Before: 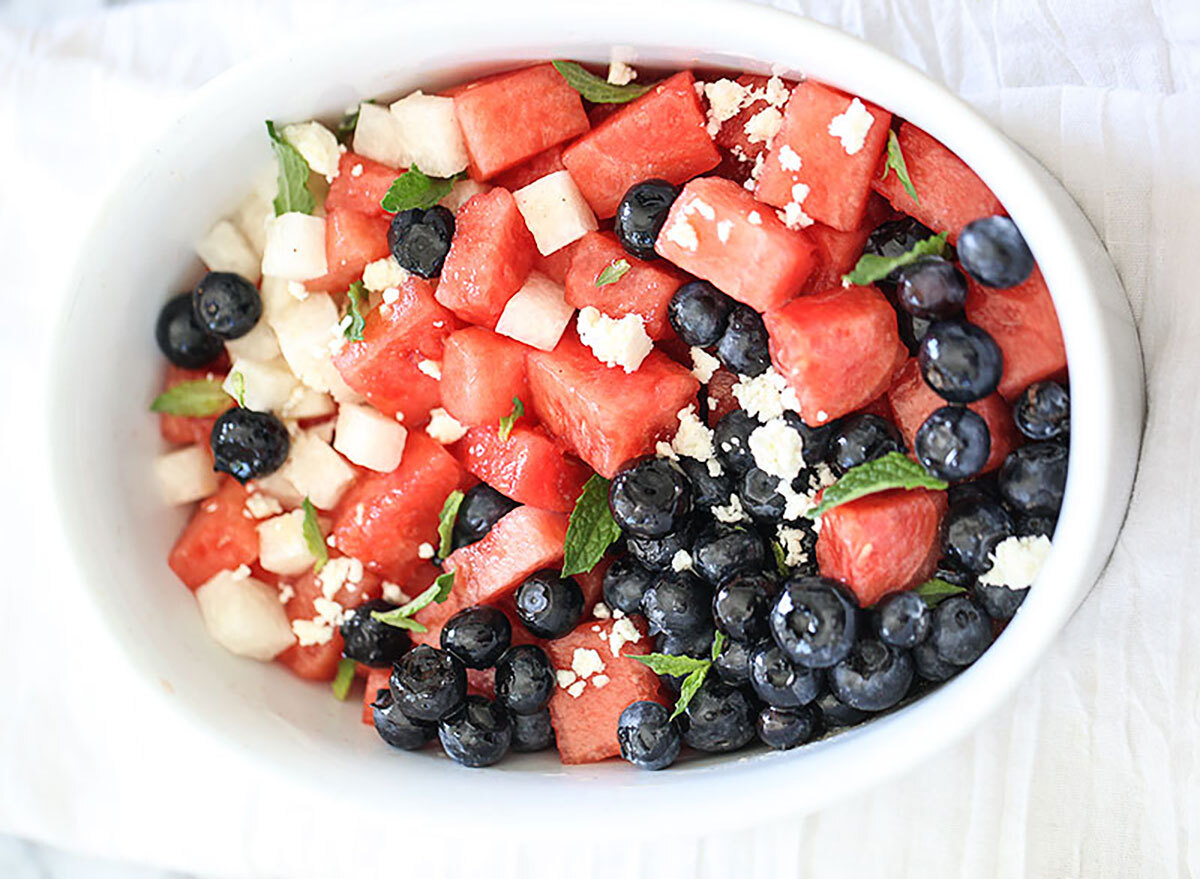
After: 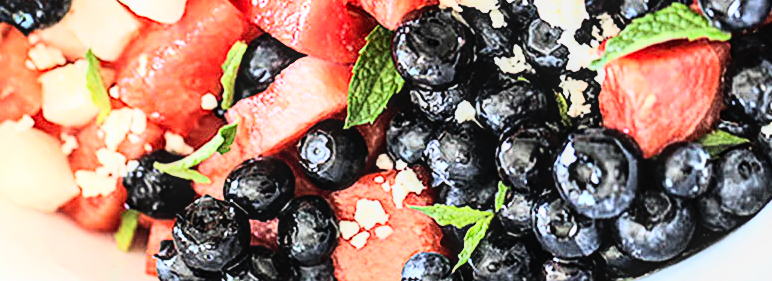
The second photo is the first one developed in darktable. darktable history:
local contrast: on, module defaults
crop: left 18.091%, top 51.13%, right 17.525%, bottom 16.85%
rgb curve: curves: ch0 [(0, 0) (0.21, 0.15) (0.24, 0.21) (0.5, 0.75) (0.75, 0.96) (0.89, 0.99) (1, 1)]; ch1 [(0, 0.02) (0.21, 0.13) (0.25, 0.2) (0.5, 0.67) (0.75, 0.9) (0.89, 0.97) (1, 1)]; ch2 [(0, 0.02) (0.21, 0.13) (0.25, 0.2) (0.5, 0.67) (0.75, 0.9) (0.89, 0.97) (1, 1)], compensate middle gray true
